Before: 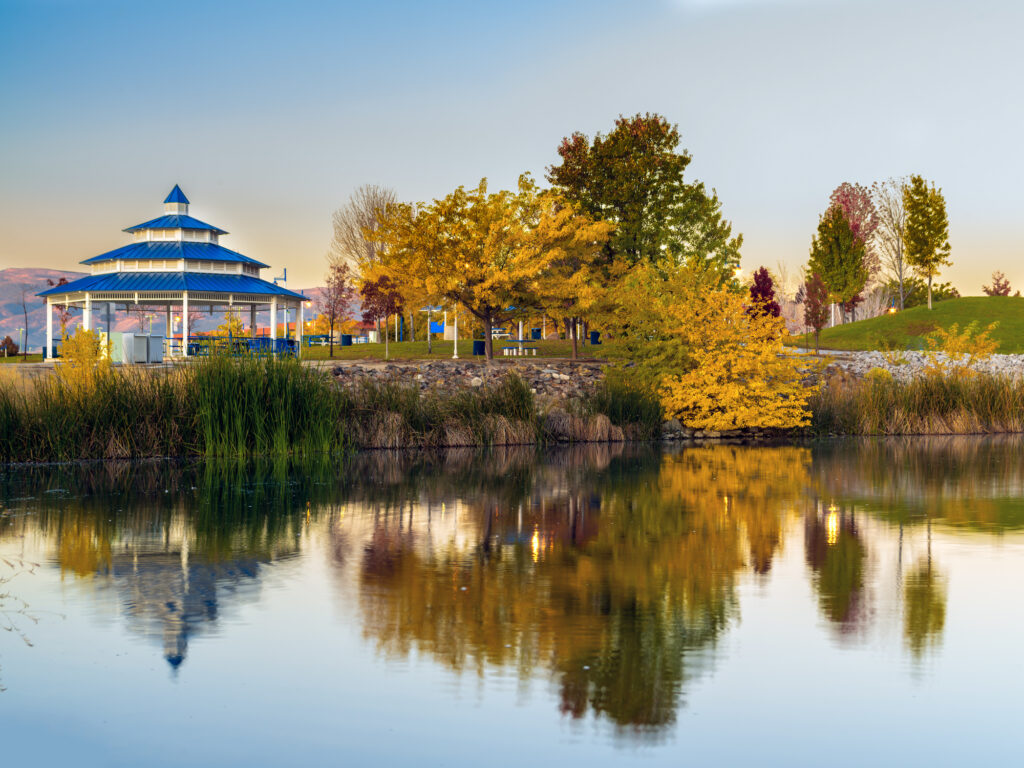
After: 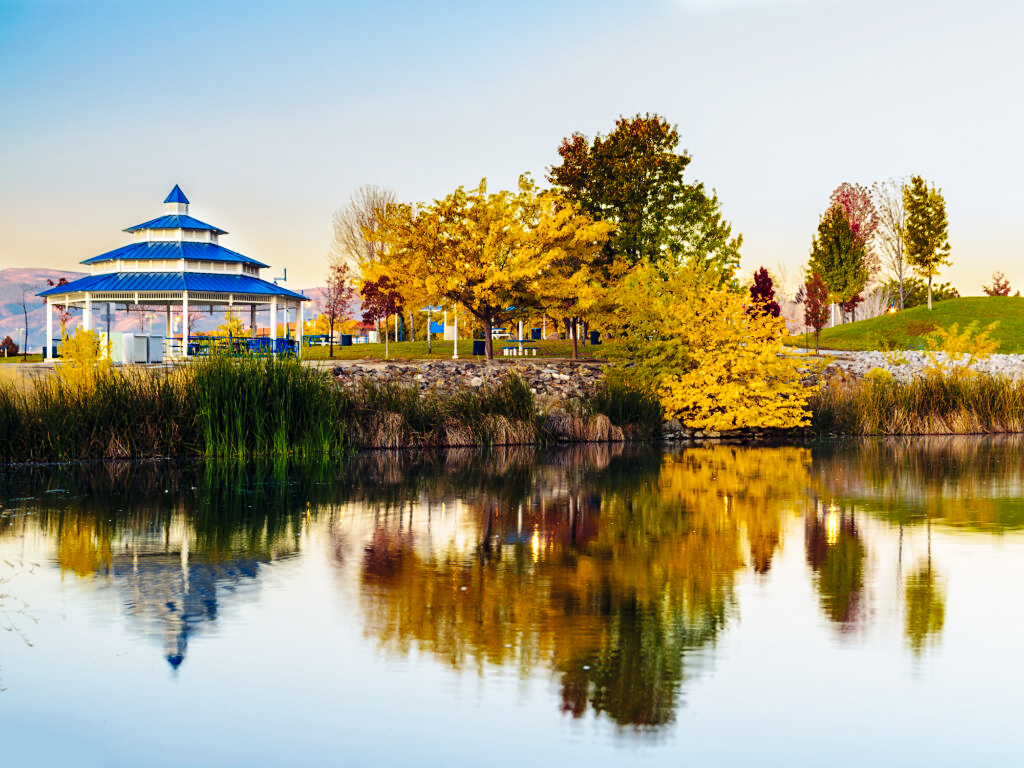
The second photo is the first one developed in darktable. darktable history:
sharpen: amount 0.2
base curve: curves: ch0 [(0, 0) (0.036, 0.025) (0.121, 0.166) (0.206, 0.329) (0.605, 0.79) (1, 1)], preserve colors none
